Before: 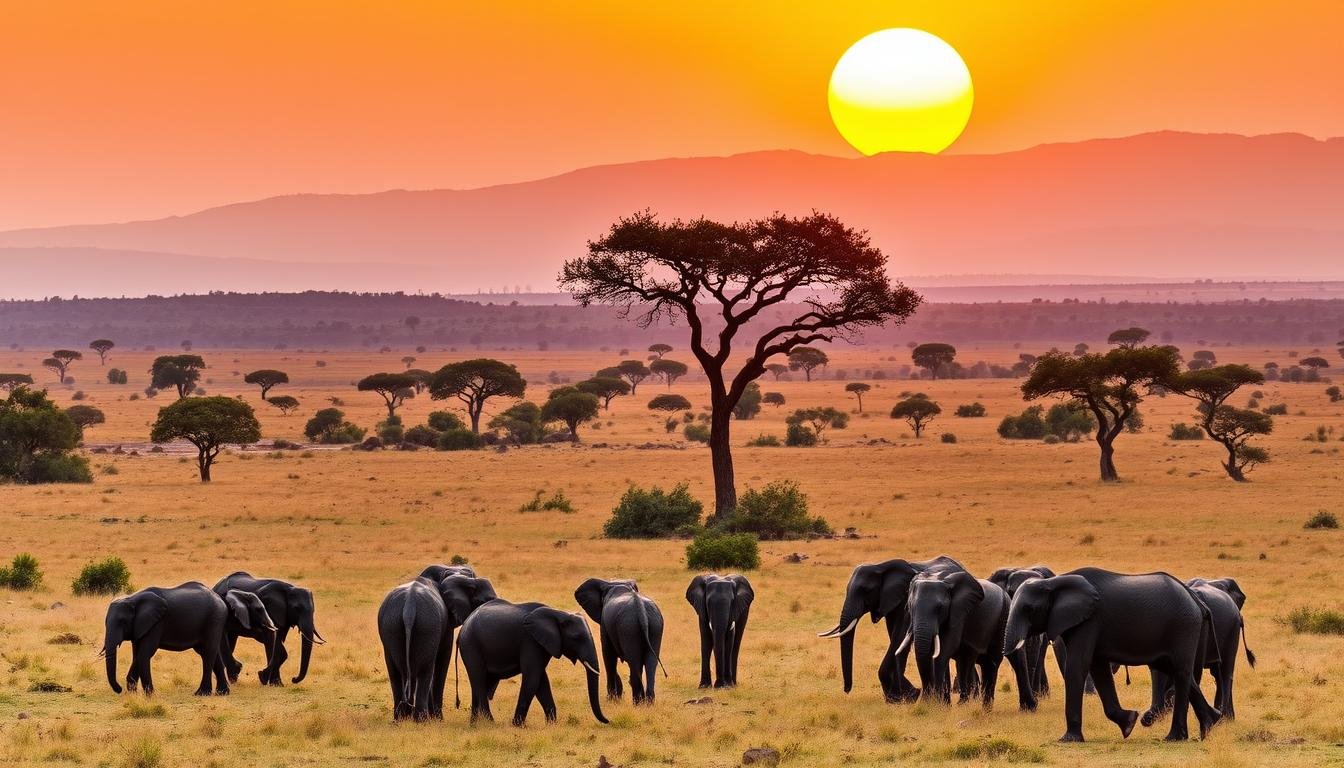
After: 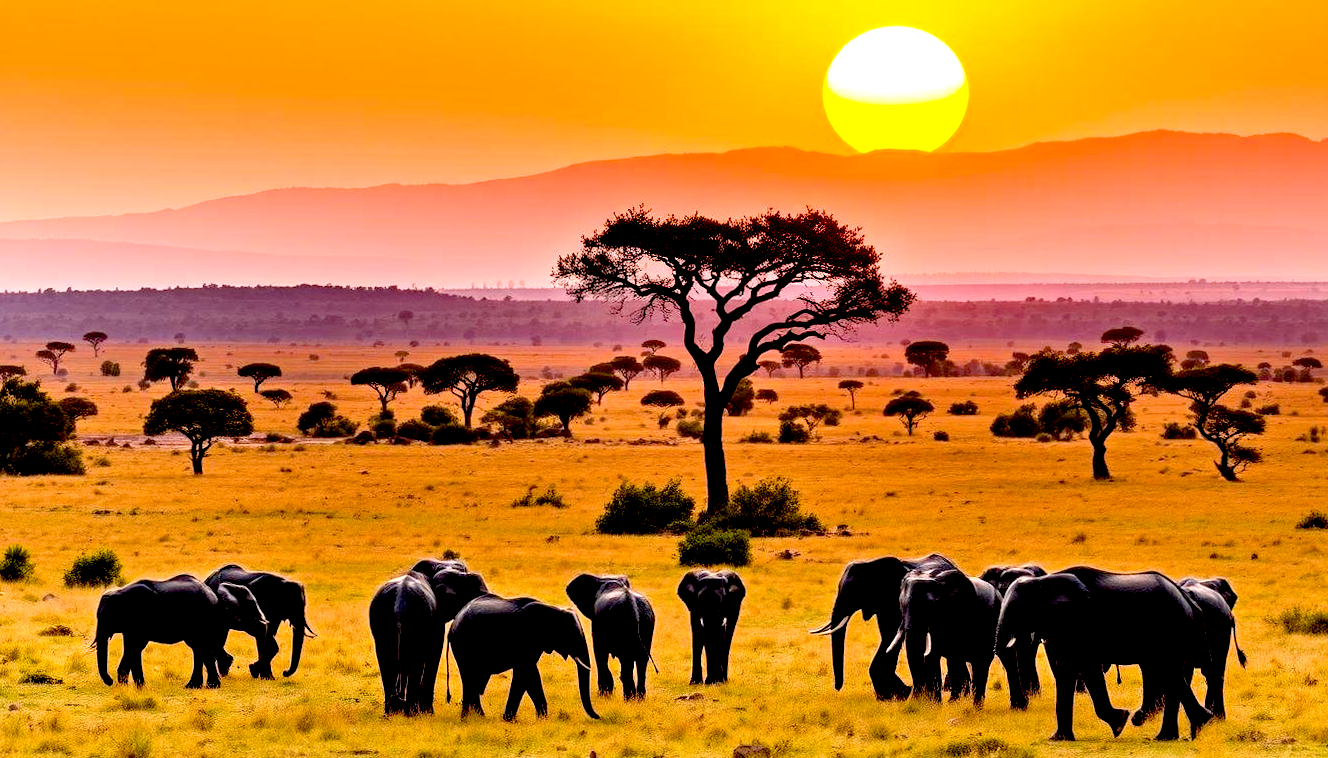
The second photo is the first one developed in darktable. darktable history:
exposure: black level correction 0.042, exposure 0.499 EV, compensate exposure bias true, compensate highlight preservation false
crop and rotate: angle -0.391°
color balance rgb: perceptual saturation grading › global saturation 19.921%, contrast 4.999%
